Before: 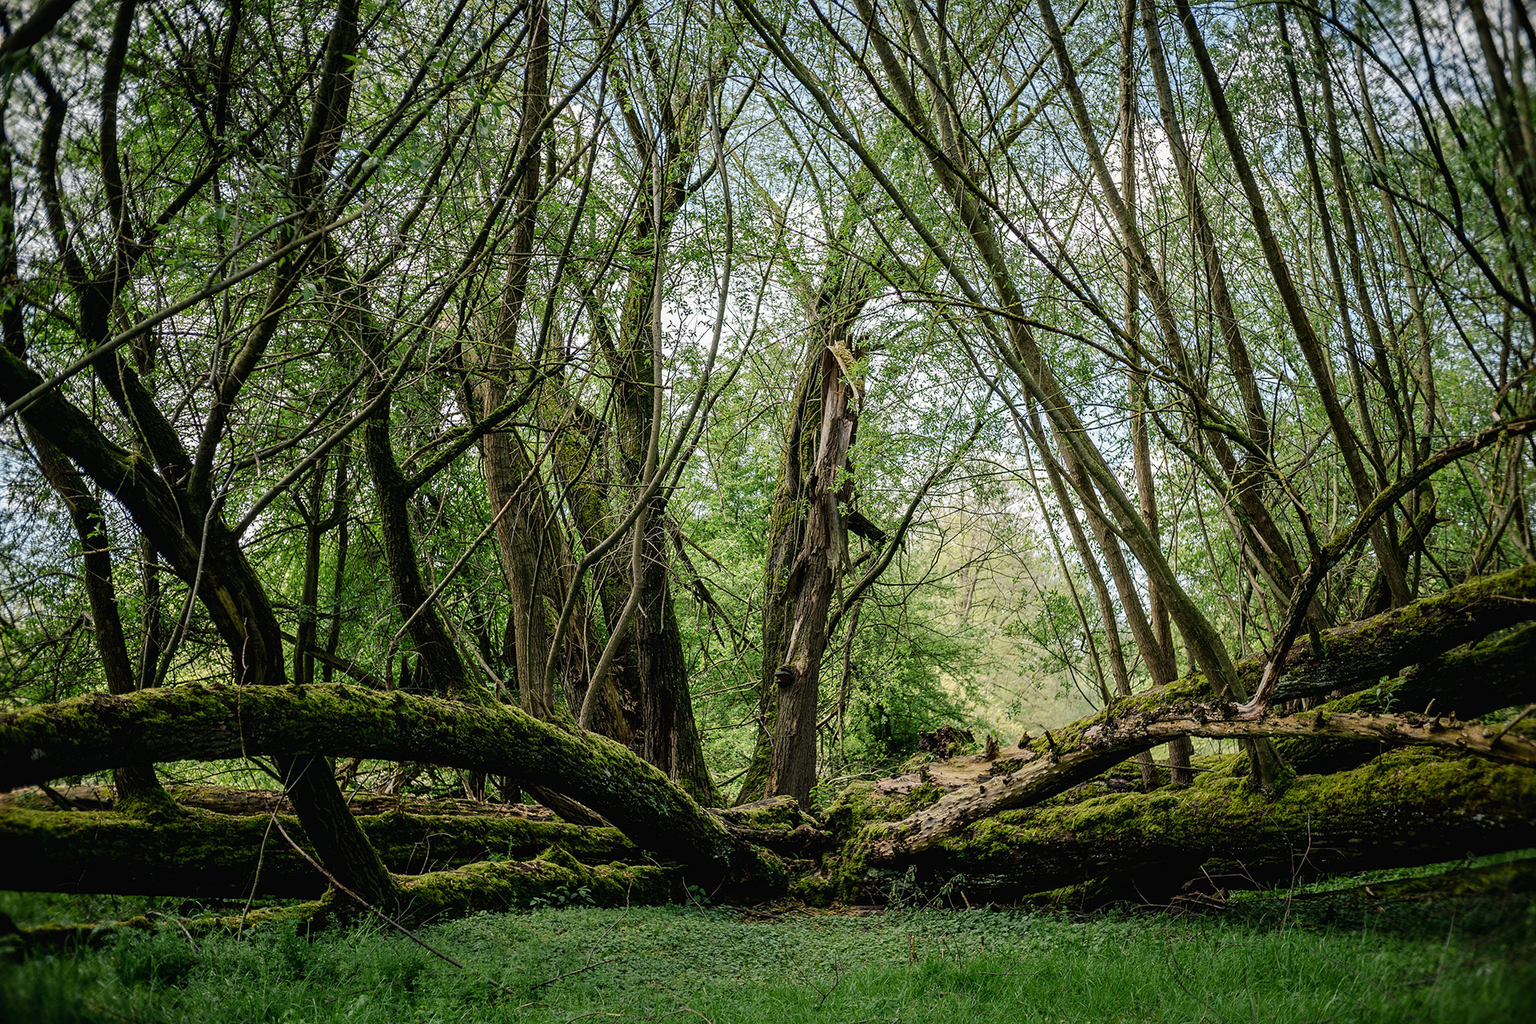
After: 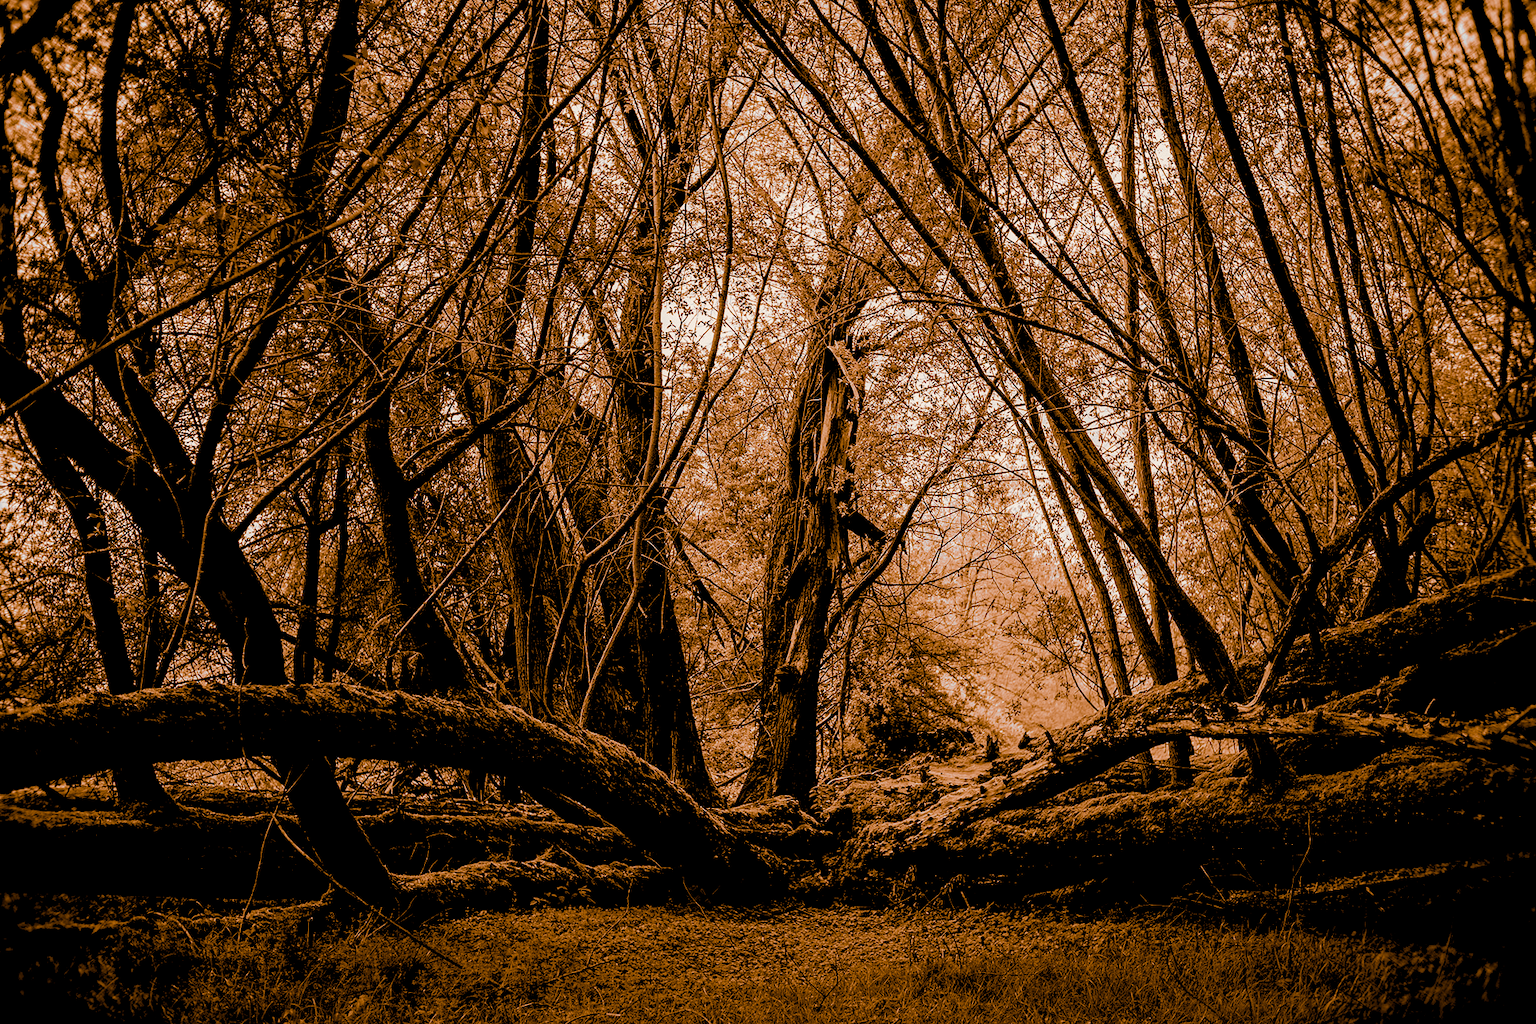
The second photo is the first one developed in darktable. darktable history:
tone equalizer: on, module defaults
monochrome: size 1
split-toning: shadows › hue 26°, shadows › saturation 0.92, highlights › hue 40°, highlights › saturation 0.92, balance -63, compress 0%
exposure: black level correction 0.046, exposure -0.228 EV, compensate highlight preservation false
